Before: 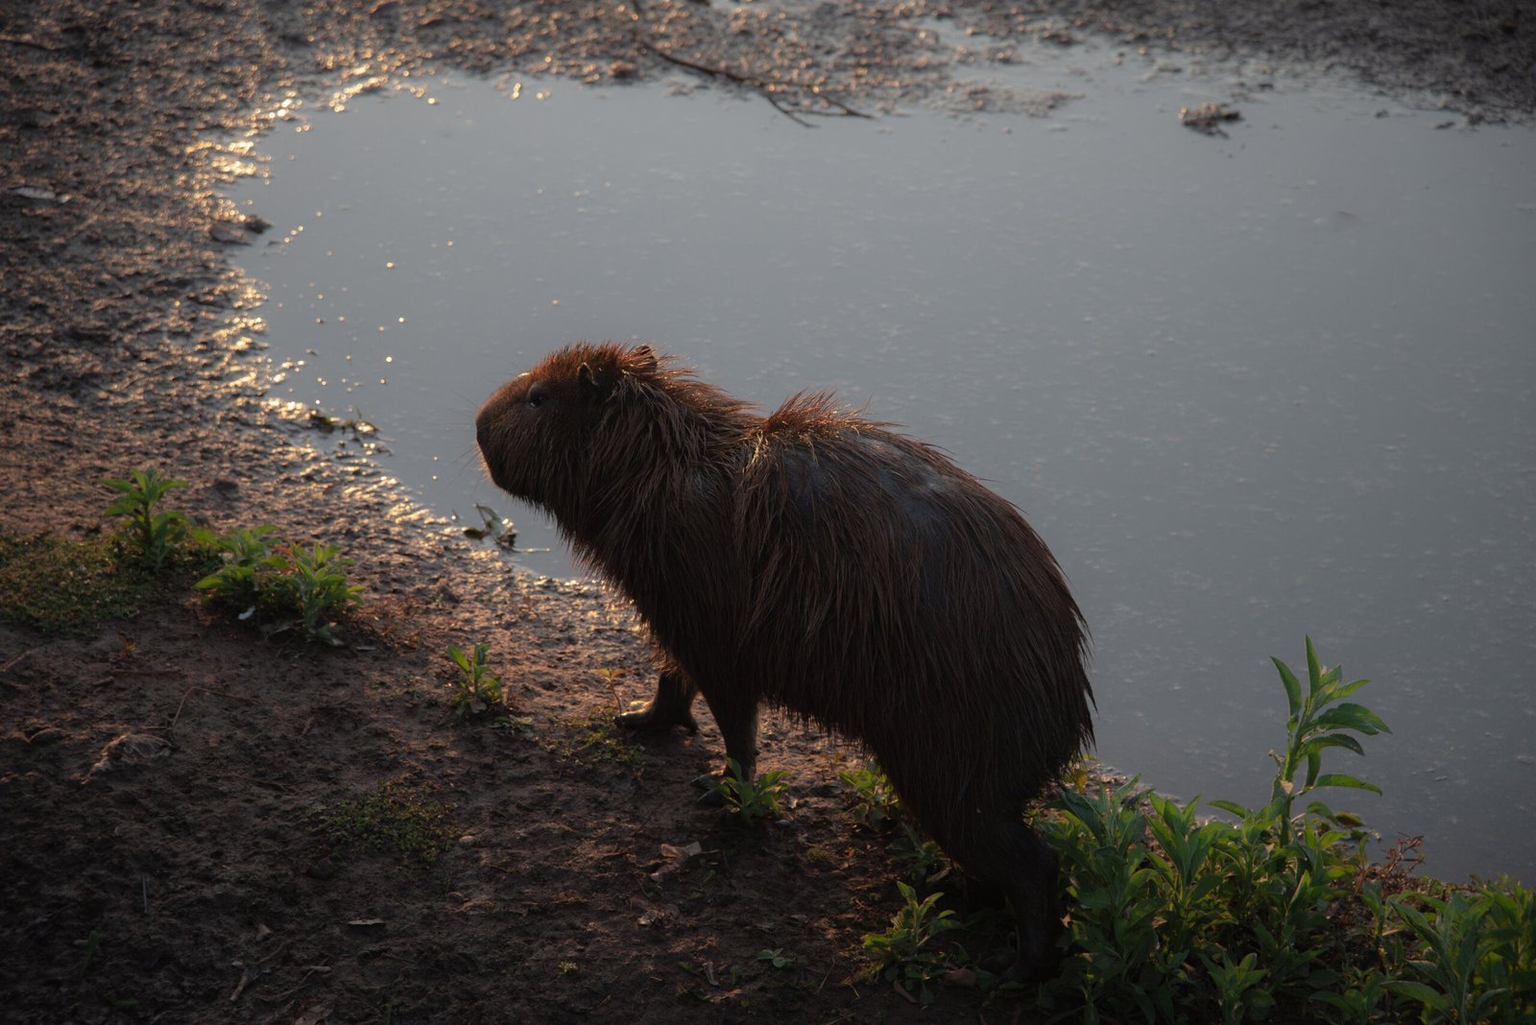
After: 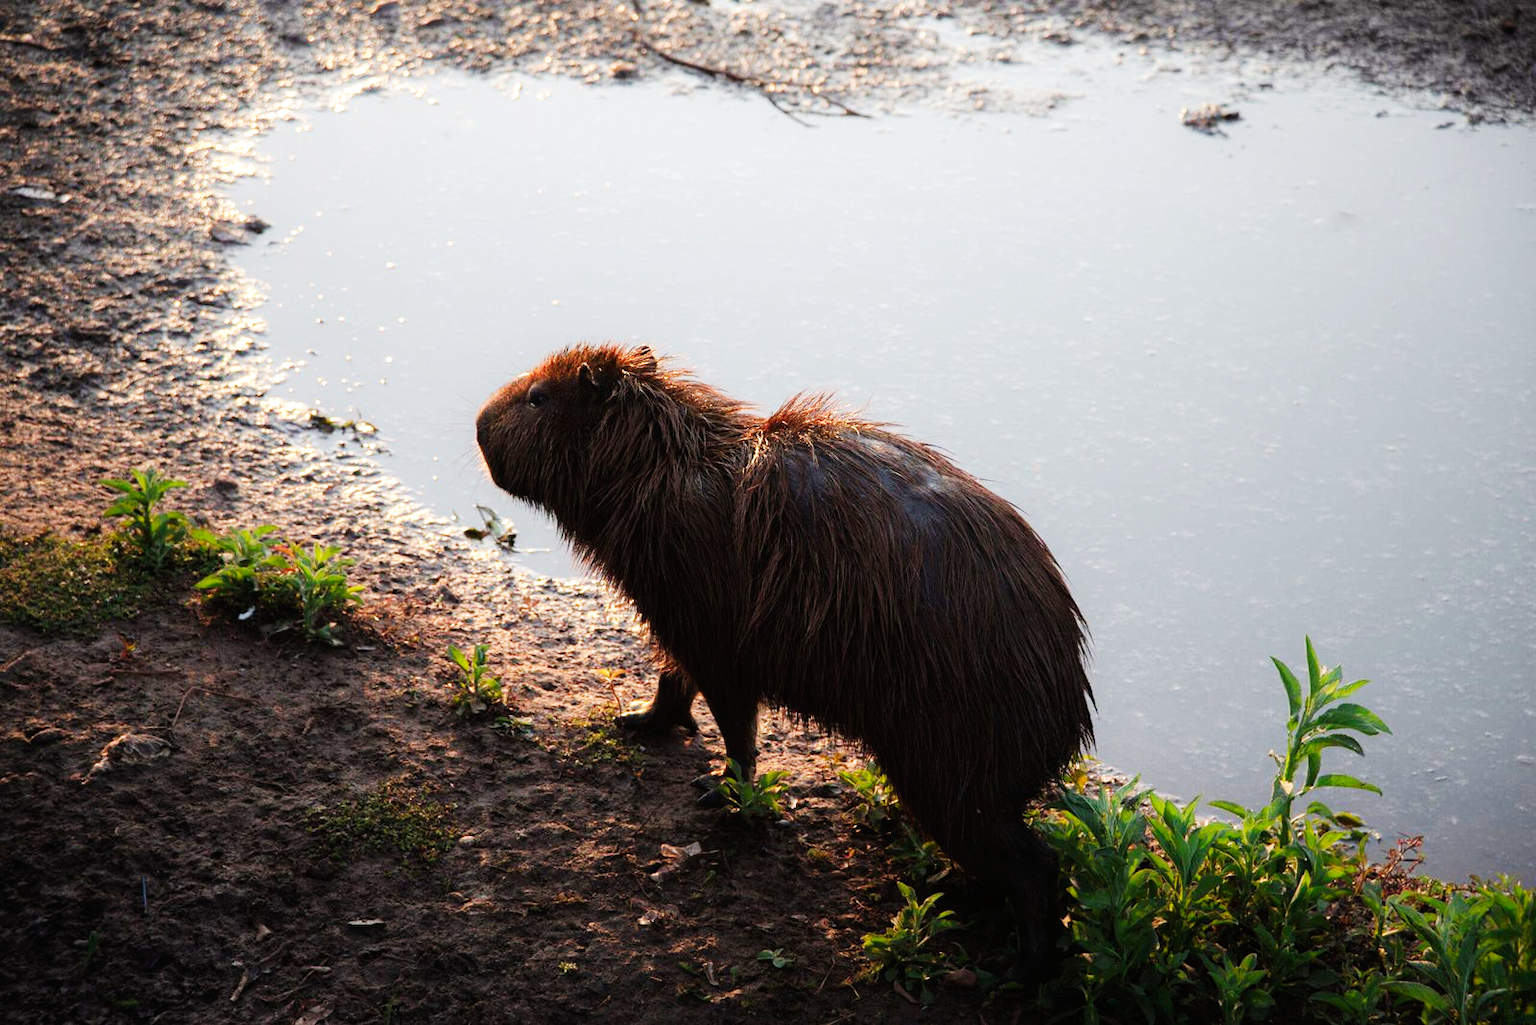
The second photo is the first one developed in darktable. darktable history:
base curve: curves: ch0 [(0, 0) (0.007, 0.004) (0.027, 0.03) (0.046, 0.07) (0.207, 0.54) (0.442, 0.872) (0.673, 0.972) (1, 1)], preserve colors none
exposure: black level correction 0.001, exposure 0.5 EV, compensate exposure bias true, compensate highlight preservation false
